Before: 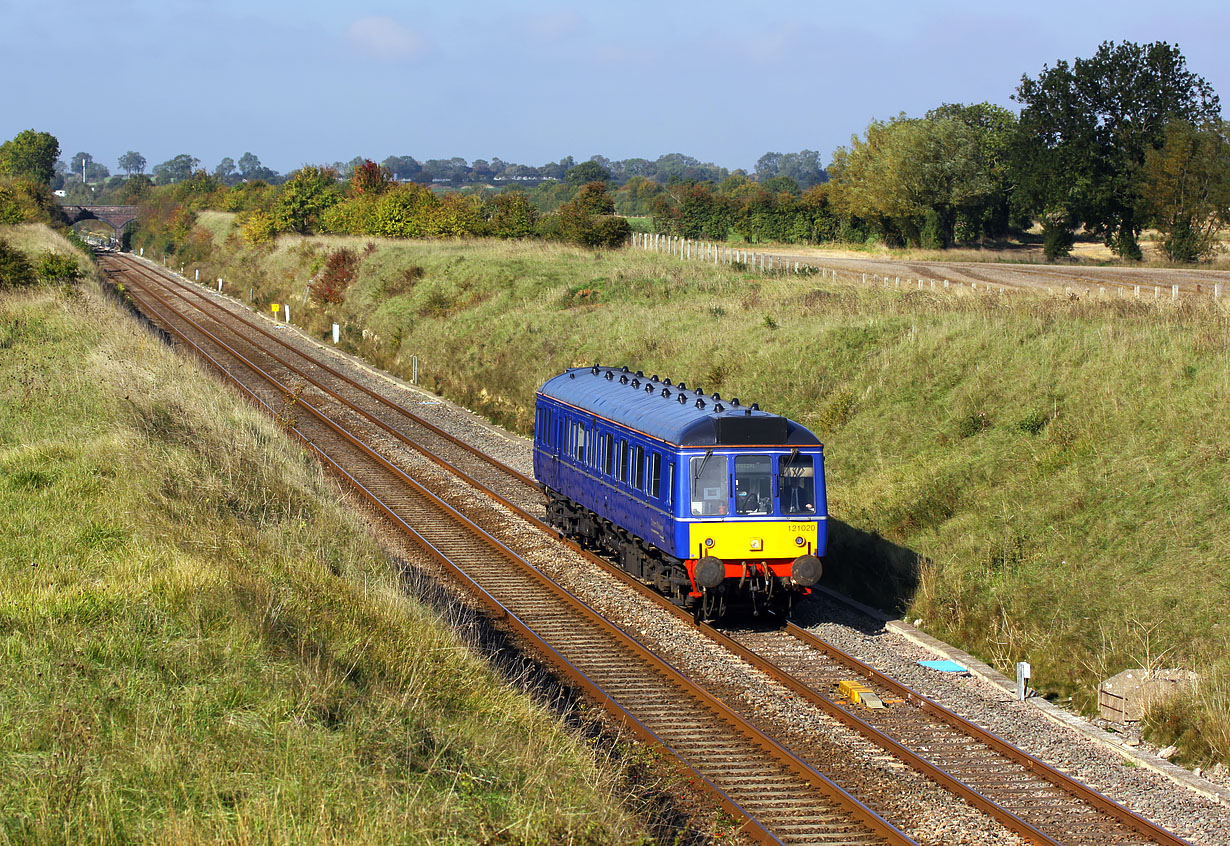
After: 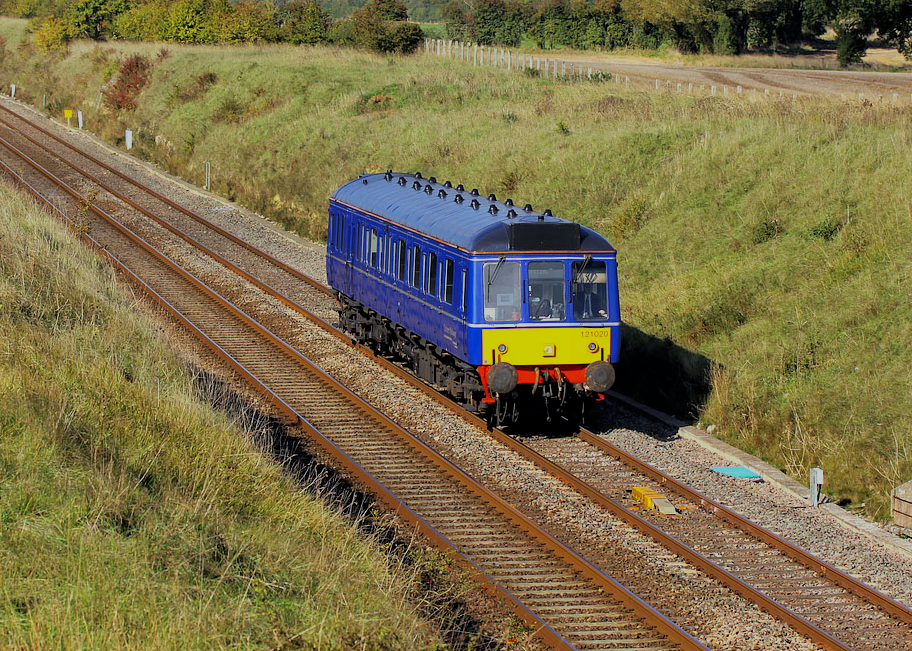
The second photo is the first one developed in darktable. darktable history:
crop: left 16.866%, top 23.039%, right 8.987%
filmic rgb: black relative exposure -8.89 EV, white relative exposure 4.99 EV, threshold 3.03 EV, target black luminance 0%, hardness 3.77, latitude 66.34%, contrast 0.816, highlights saturation mix 11.47%, shadows ↔ highlights balance 20.34%, color science v6 (2022), enable highlight reconstruction true
